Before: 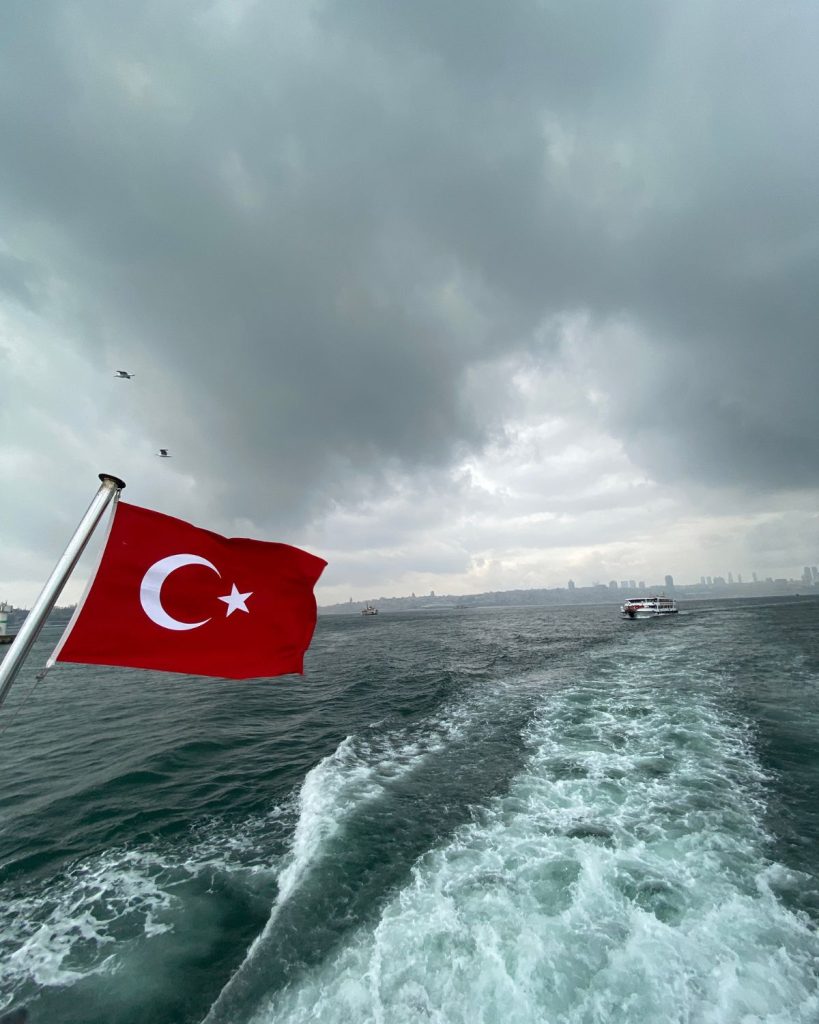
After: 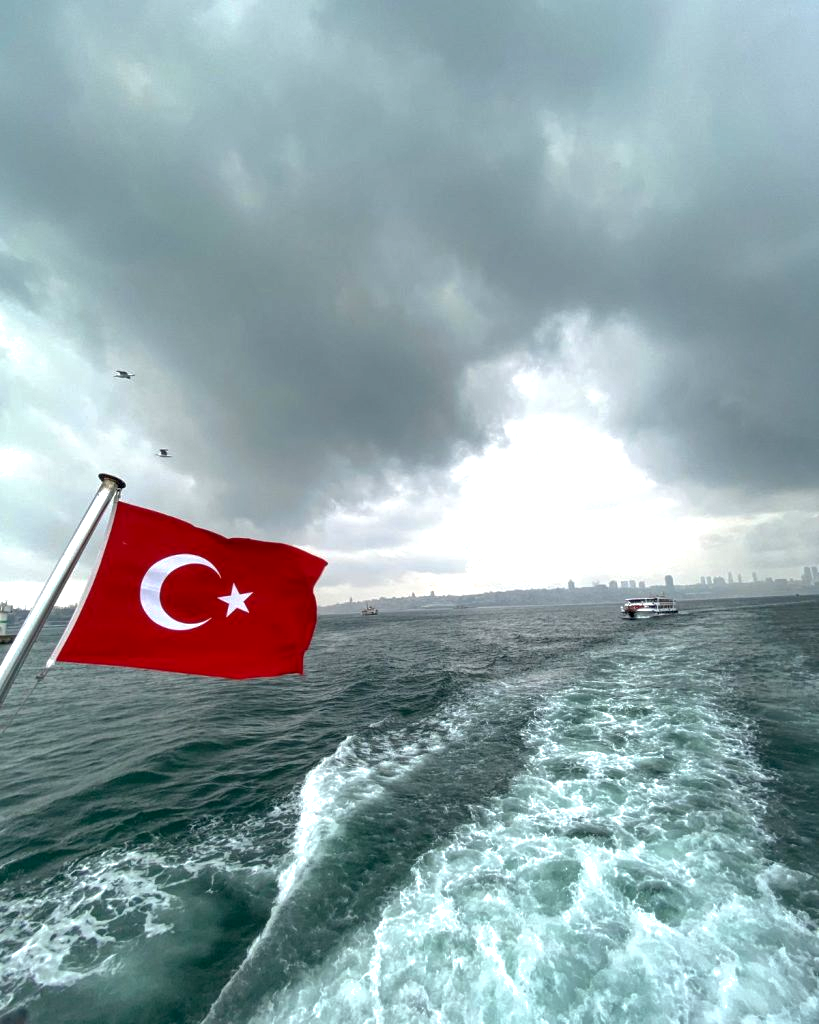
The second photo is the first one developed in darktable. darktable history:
exposure: black level correction 0.001, exposure 0.5 EV, compensate exposure bias true, compensate highlight preservation false
shadows and highlights: on, module defaults
local contrast: highlights 83%, shadows 81%
levels: levels [0, 0.498, 1]
